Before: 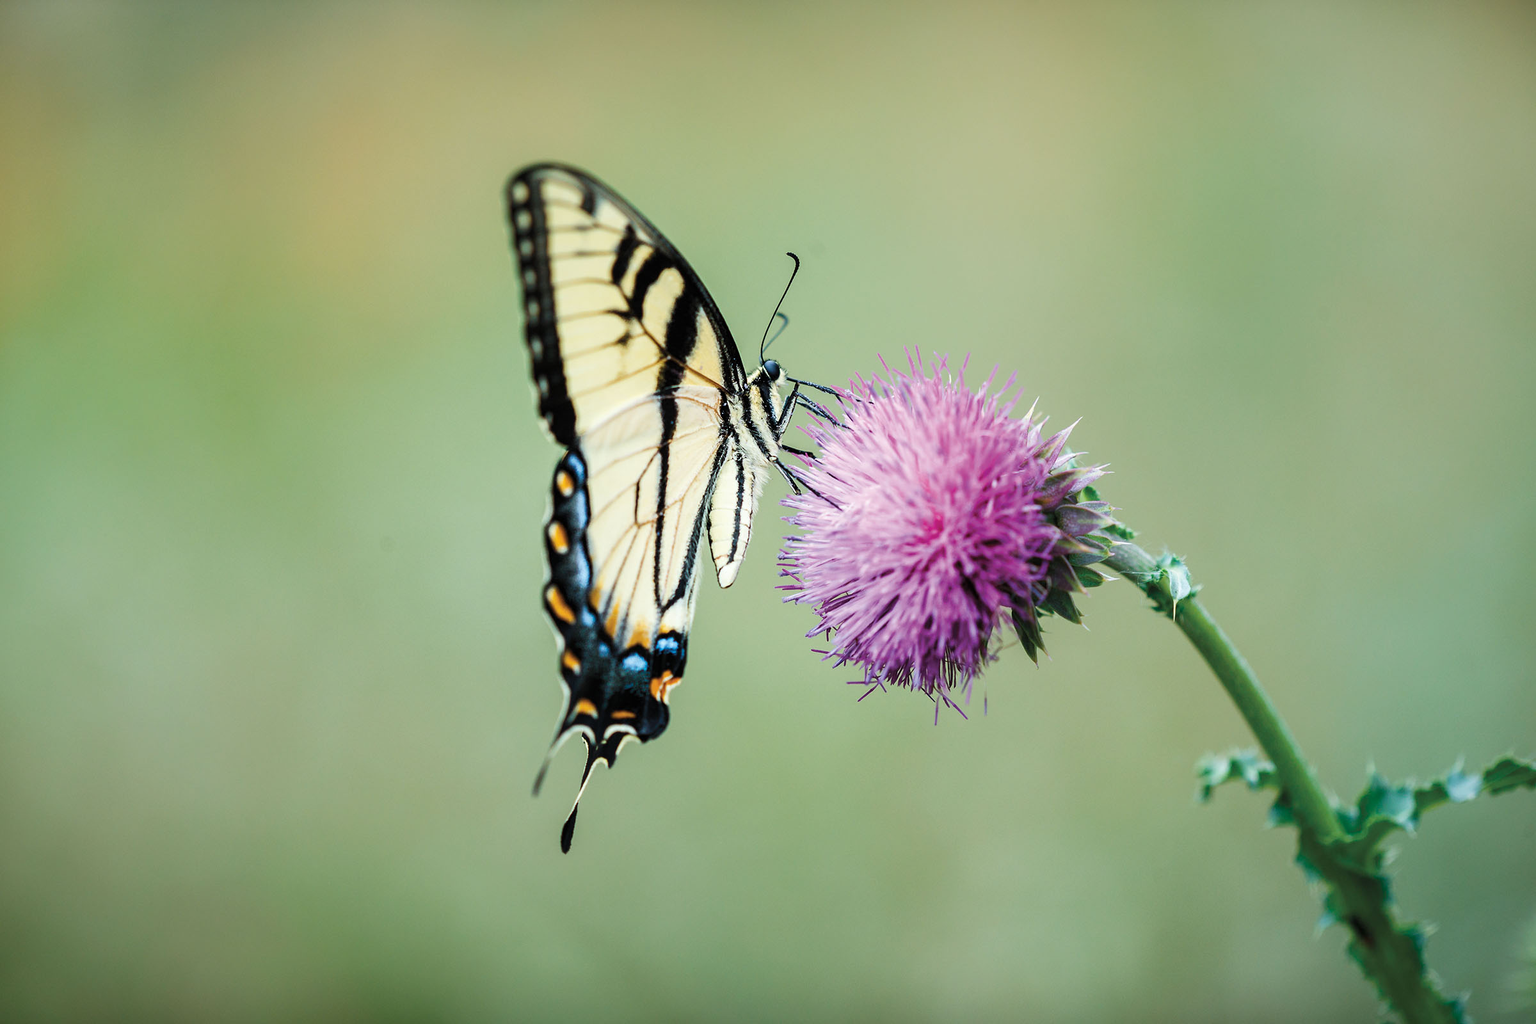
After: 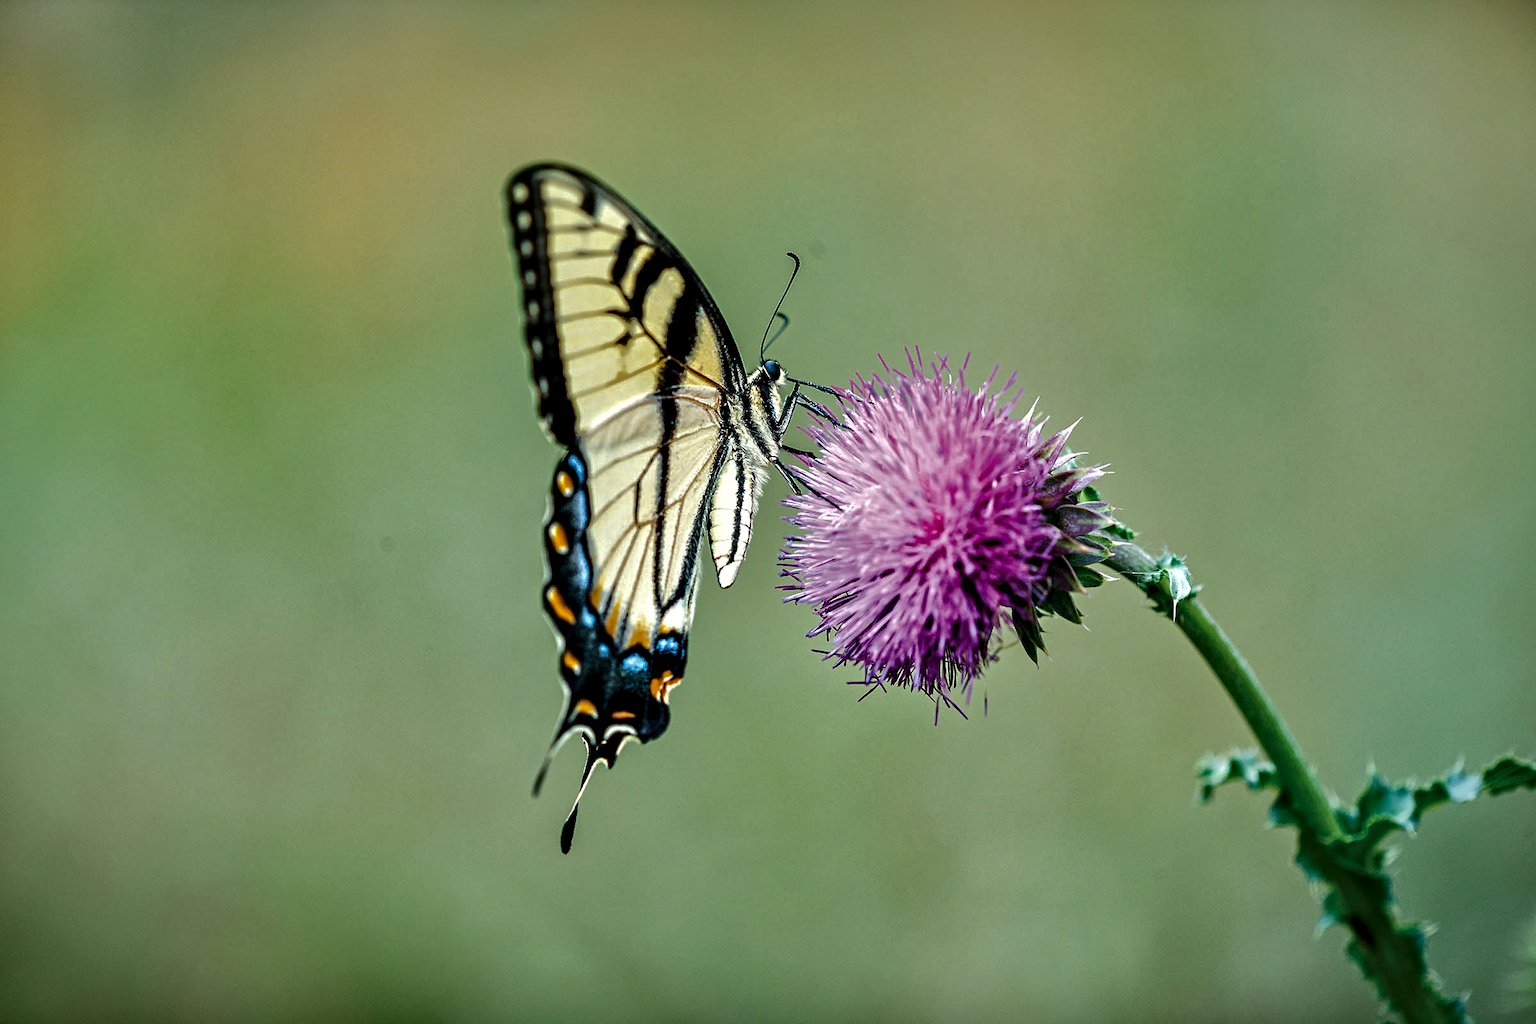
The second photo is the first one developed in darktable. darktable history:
contrast equalizer: octaves 7, y [[0.5, 0.542, 0.583, 0.625, 0.667, 0.708], [0.5 ×6], [0.5 ×6], [0 ×6], [0 ×6]]
levels: mode automatic, white 99.94%, levels [0, 0.499, 1]
shadows and highlights: shadows -18.58, highlights -73.34
contrast brightness saturation: contrast 0.066, brightness -0.127, saturation 0.063
